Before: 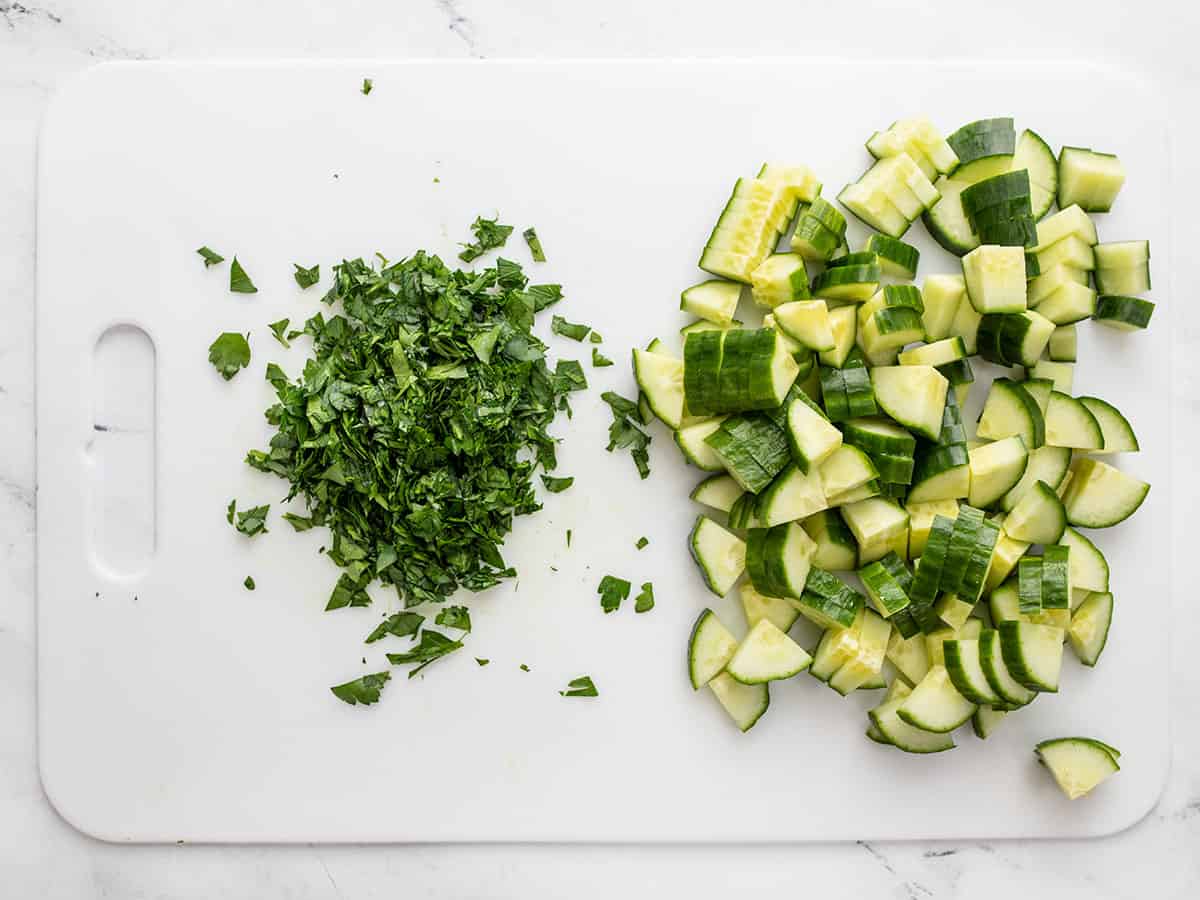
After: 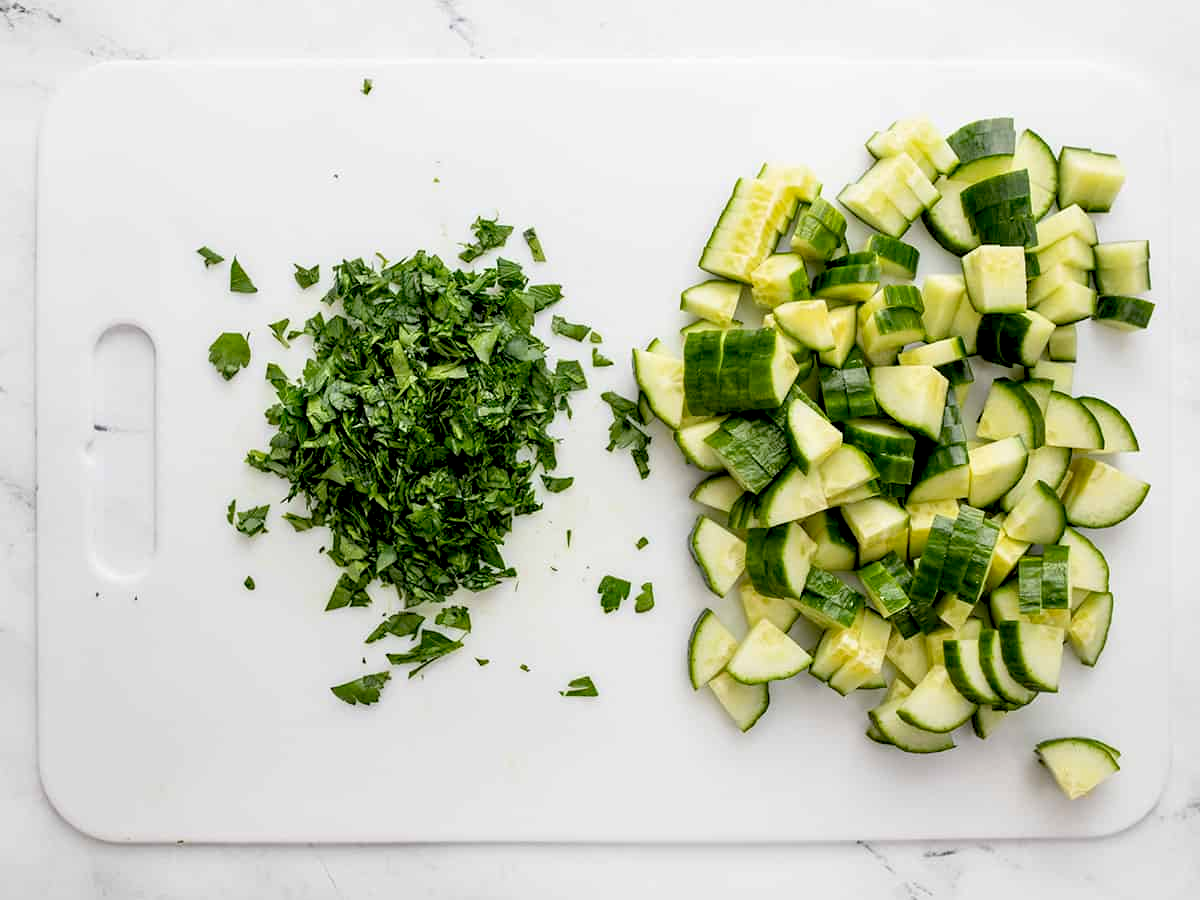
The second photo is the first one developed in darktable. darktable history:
exposure: black level correction 0.016, exposure -0.007 EV, compensate highlight preservation false
